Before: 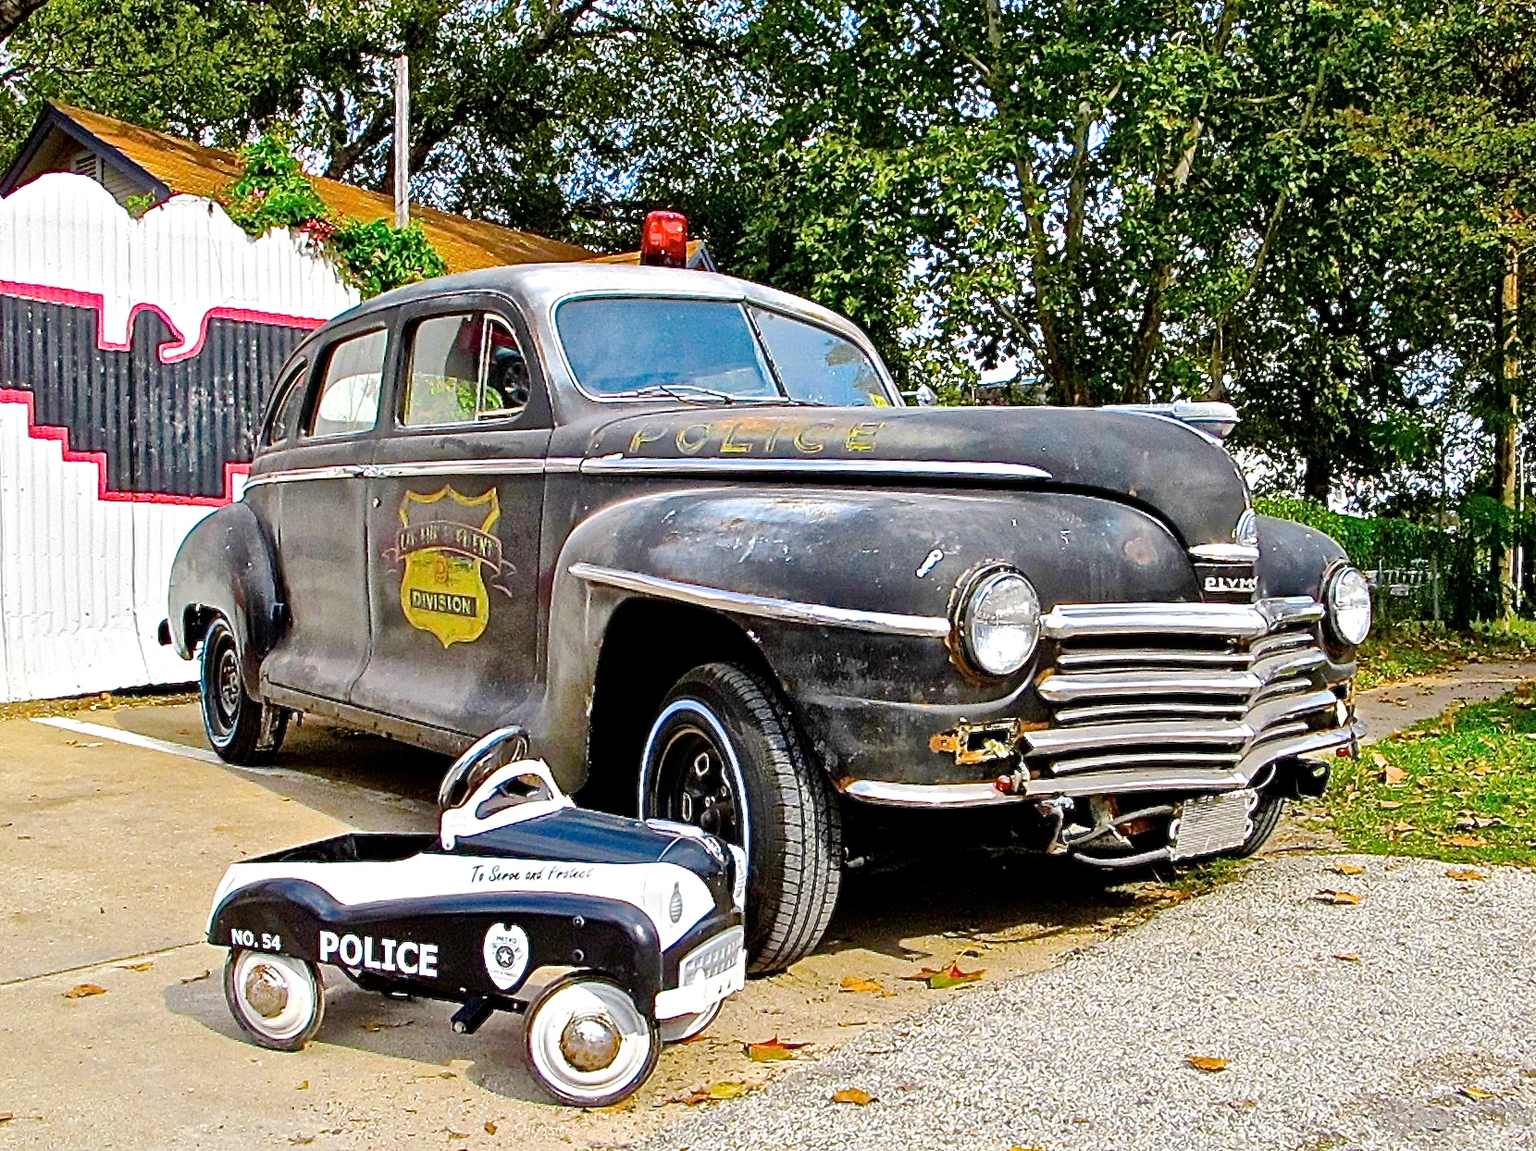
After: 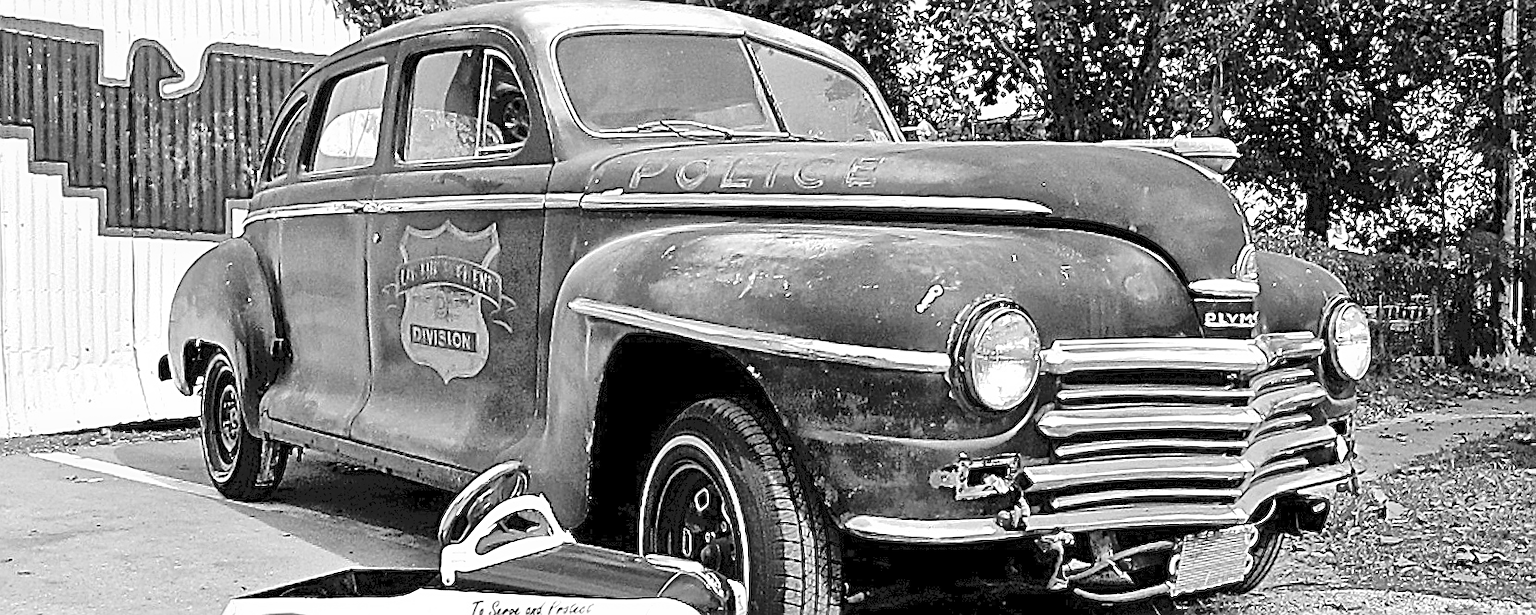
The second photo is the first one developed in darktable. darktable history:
tone curve: curves: ch0 [(0, 0) (0.003, 0.128) (0.011, 0.133) (0.025, 0.133) (0.044, 0.141) (0.069, 0.152) (0.1, 0.169) (0.136, 0.201) (0.177, 0.239) (0.224, 0.294) (0.277, 0.358) (0.335, 0.428) (0.399, 0.488) (0.468, 0.55) (0.543, 0.611) (0.623, 0.678) (0.709, 0.755) (0.801, 0.843) (0.898, 0.91) (1, 1)], preserve colors none
monochrome: size 1
crop and rotate: top 23.043%, bottom 23.437%
sharpen: on, module defaults
